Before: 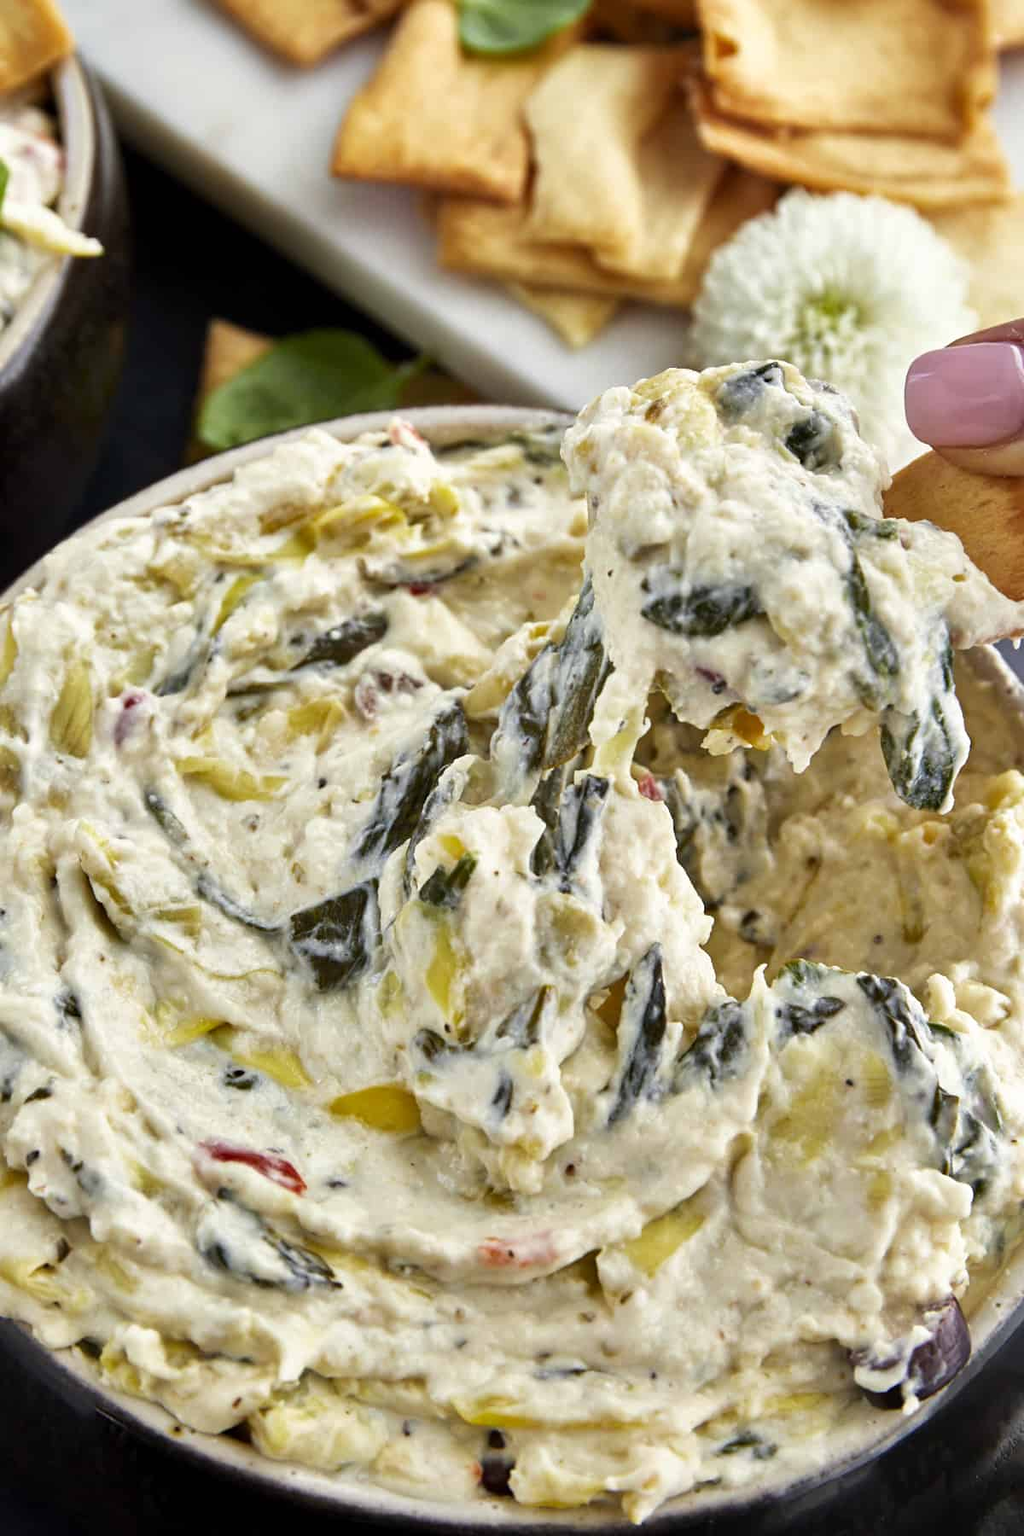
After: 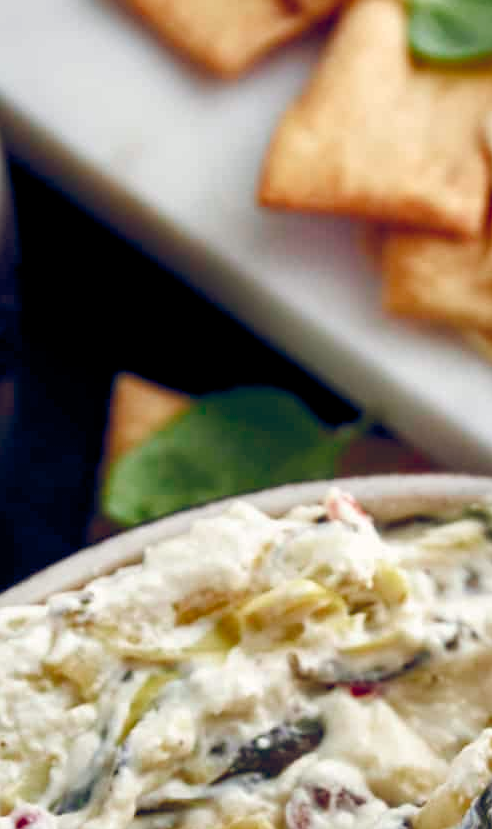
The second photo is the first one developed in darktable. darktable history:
crop and rotate: left 10.89%, top 0.108%, right 48.106%, bottom 53.799%
color balance rgb: global offset › chroma 0.257%, global offset › hue 256.06°, perceptual saturation grading › global saturation 0.704%, perceptual saturation grading › highlights -33.226%, perceptual saturation grading › mid-tones 14.947%, perceptual saturation grading › shadows 47.364%, global vibrance 9.31%
